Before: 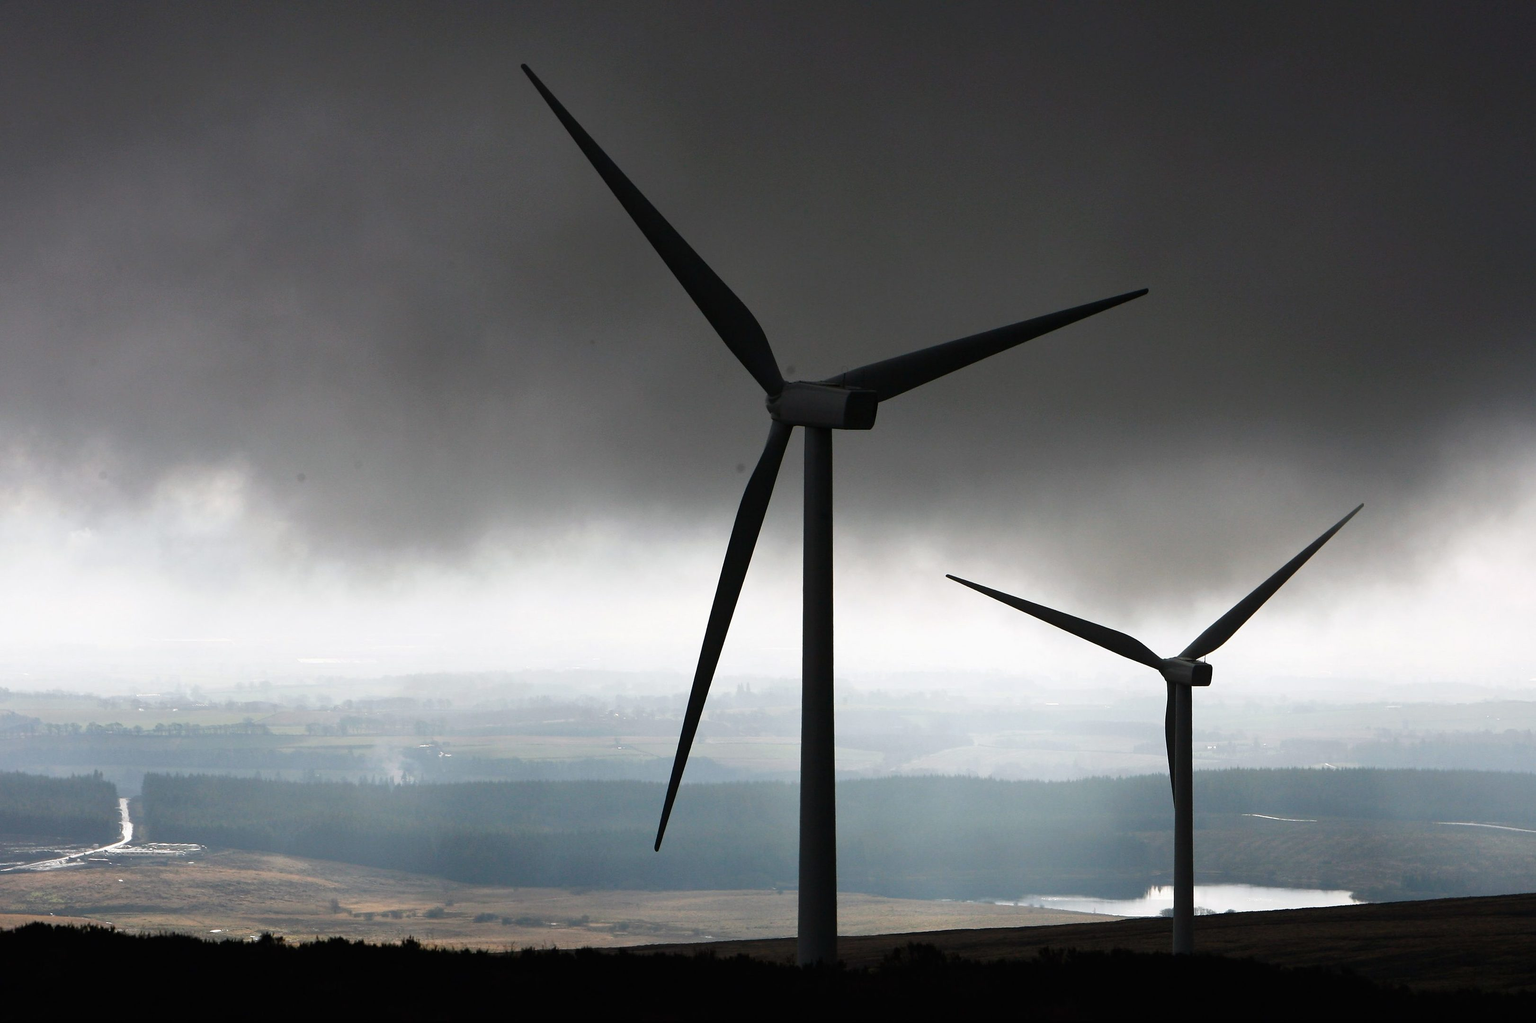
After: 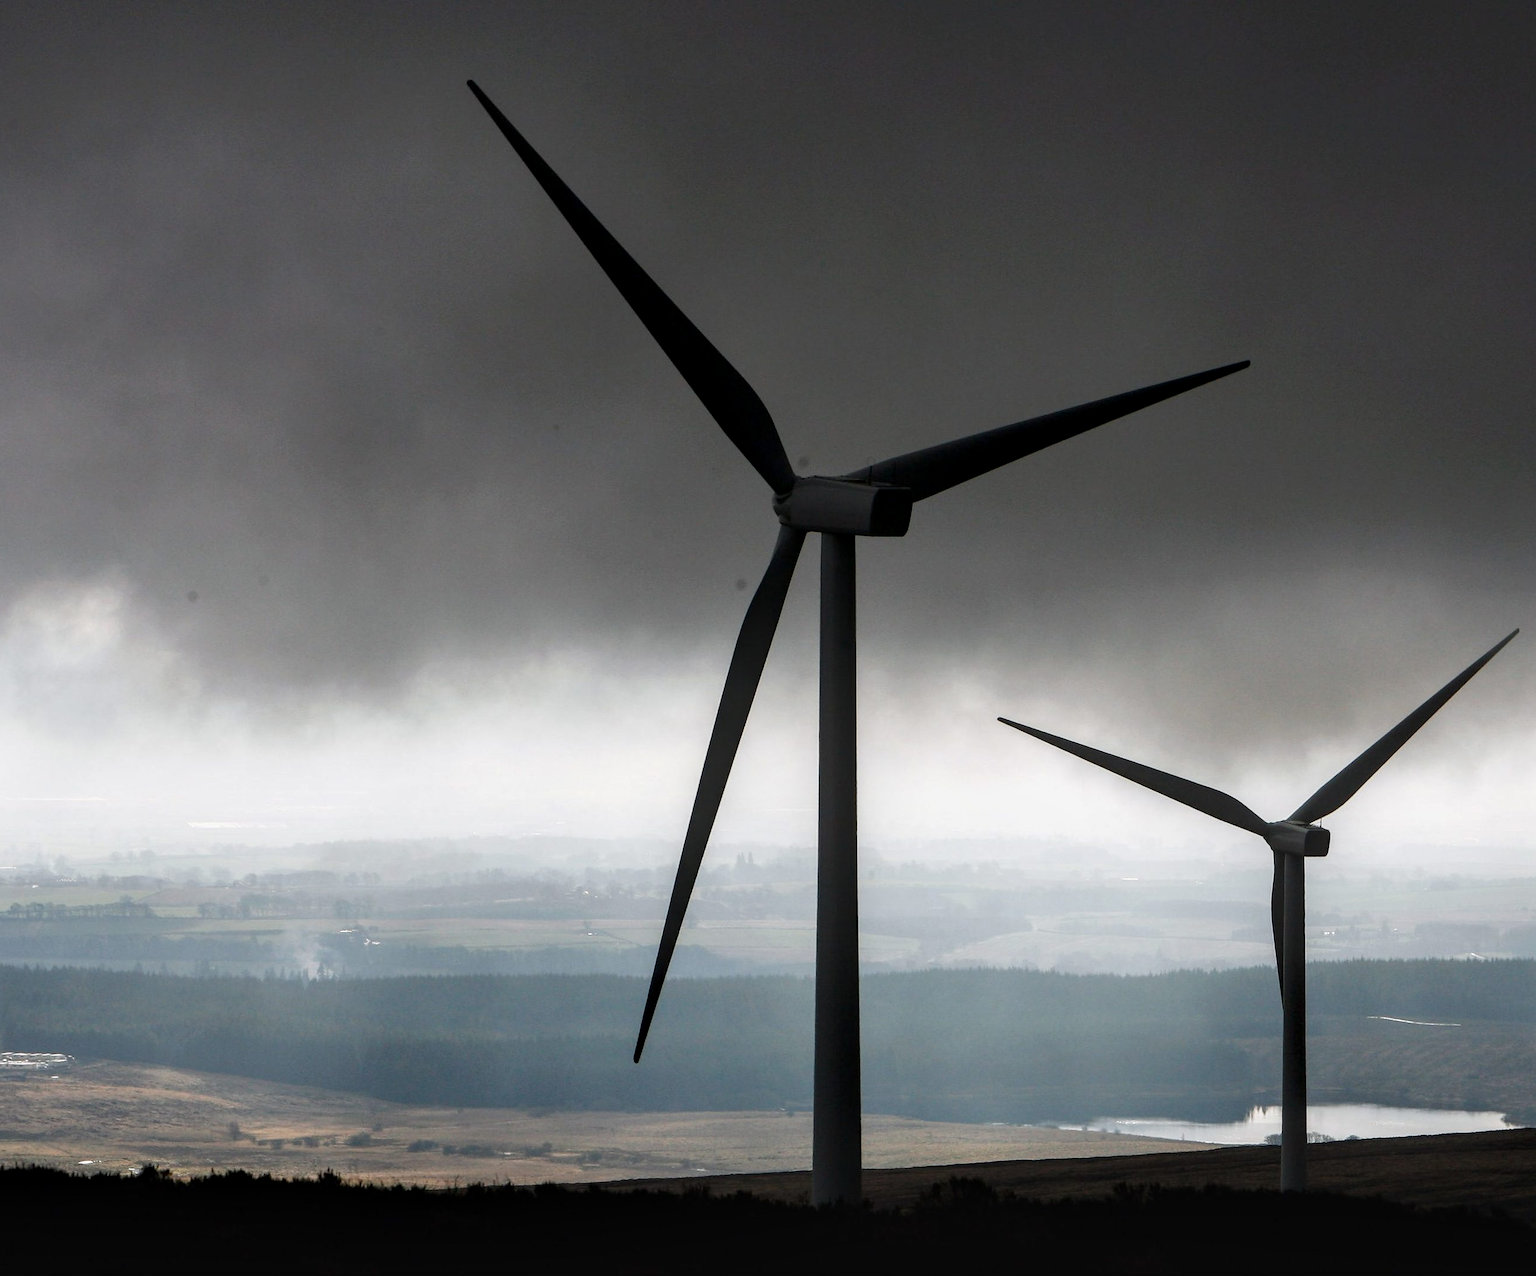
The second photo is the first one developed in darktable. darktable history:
local contrast: highlights 23%, detail 130%
crop and rotate: left 9.6%, right 10.285%
